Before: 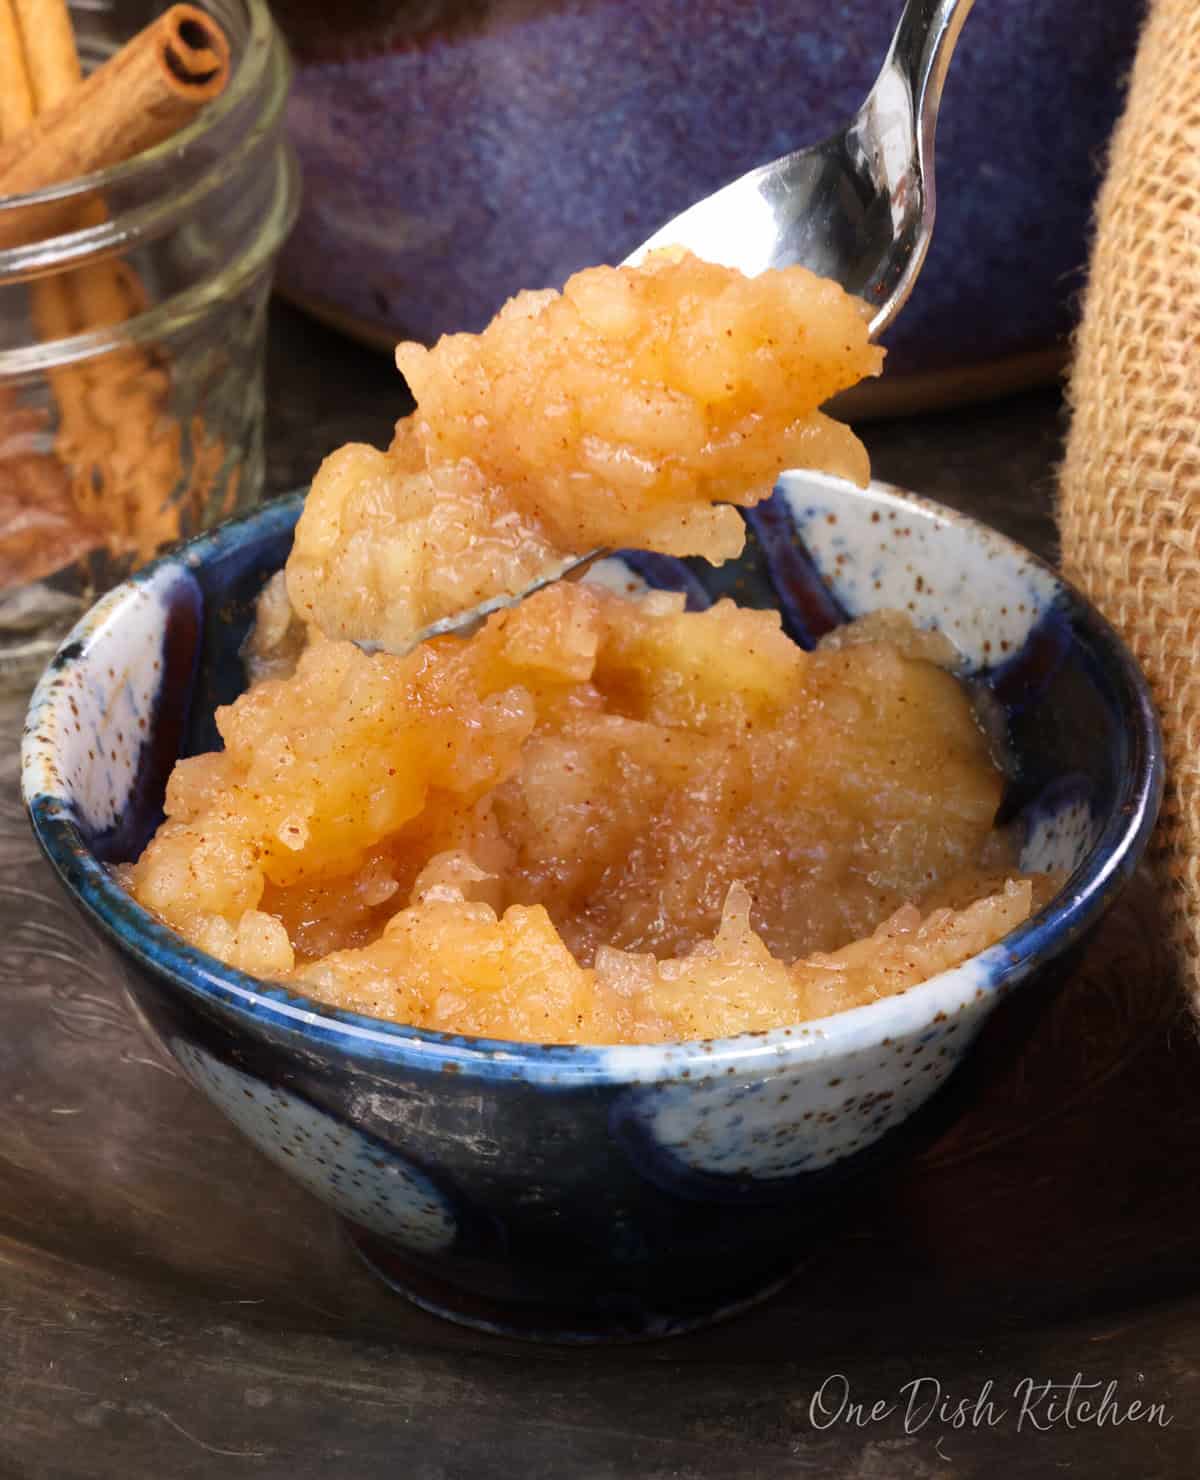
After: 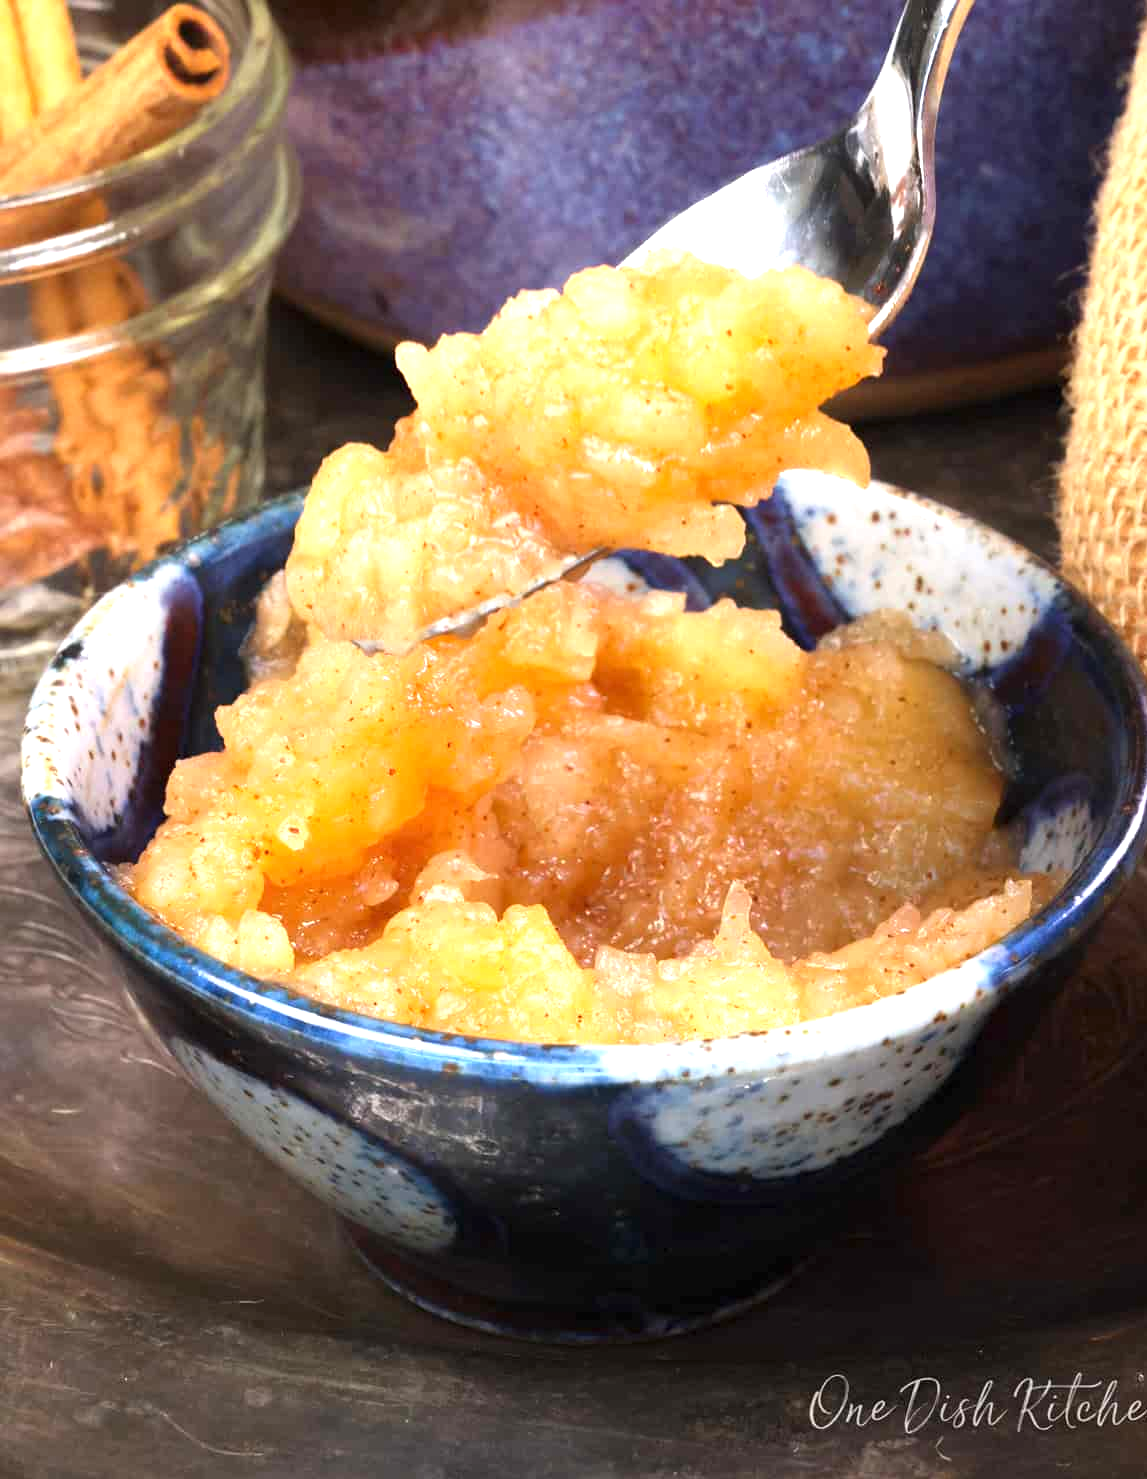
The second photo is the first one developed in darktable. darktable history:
exposure: exposure 1.001 EV, compensate highlight preservation false
tone equalizer: on, module defaults
crop: right 4.364%, bottom 0.02%
